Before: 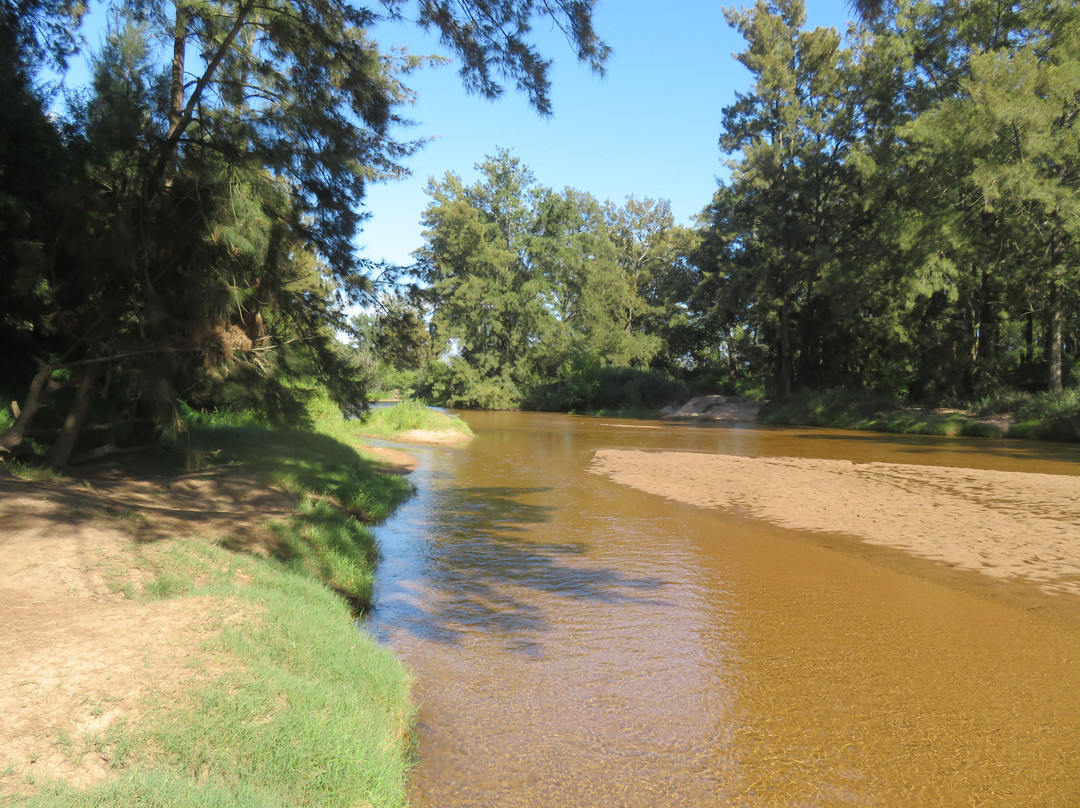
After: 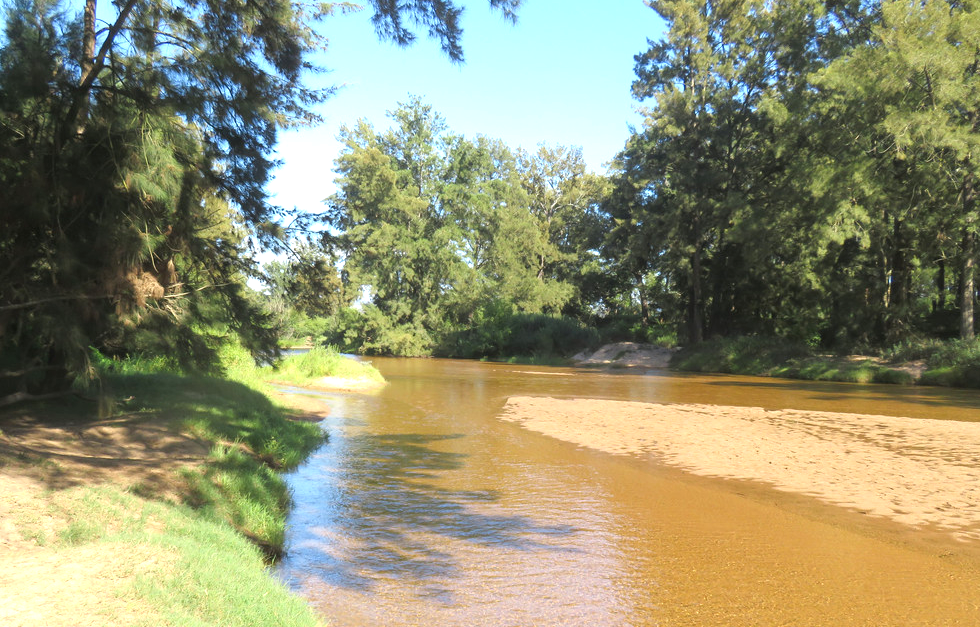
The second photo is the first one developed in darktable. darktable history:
rotate and perspective: automatic cropping off
exposure: exposure 0.661 EV, compensate highlight preservation false
crop: left 8.155%, top 6.611%, bottom 15.385%
